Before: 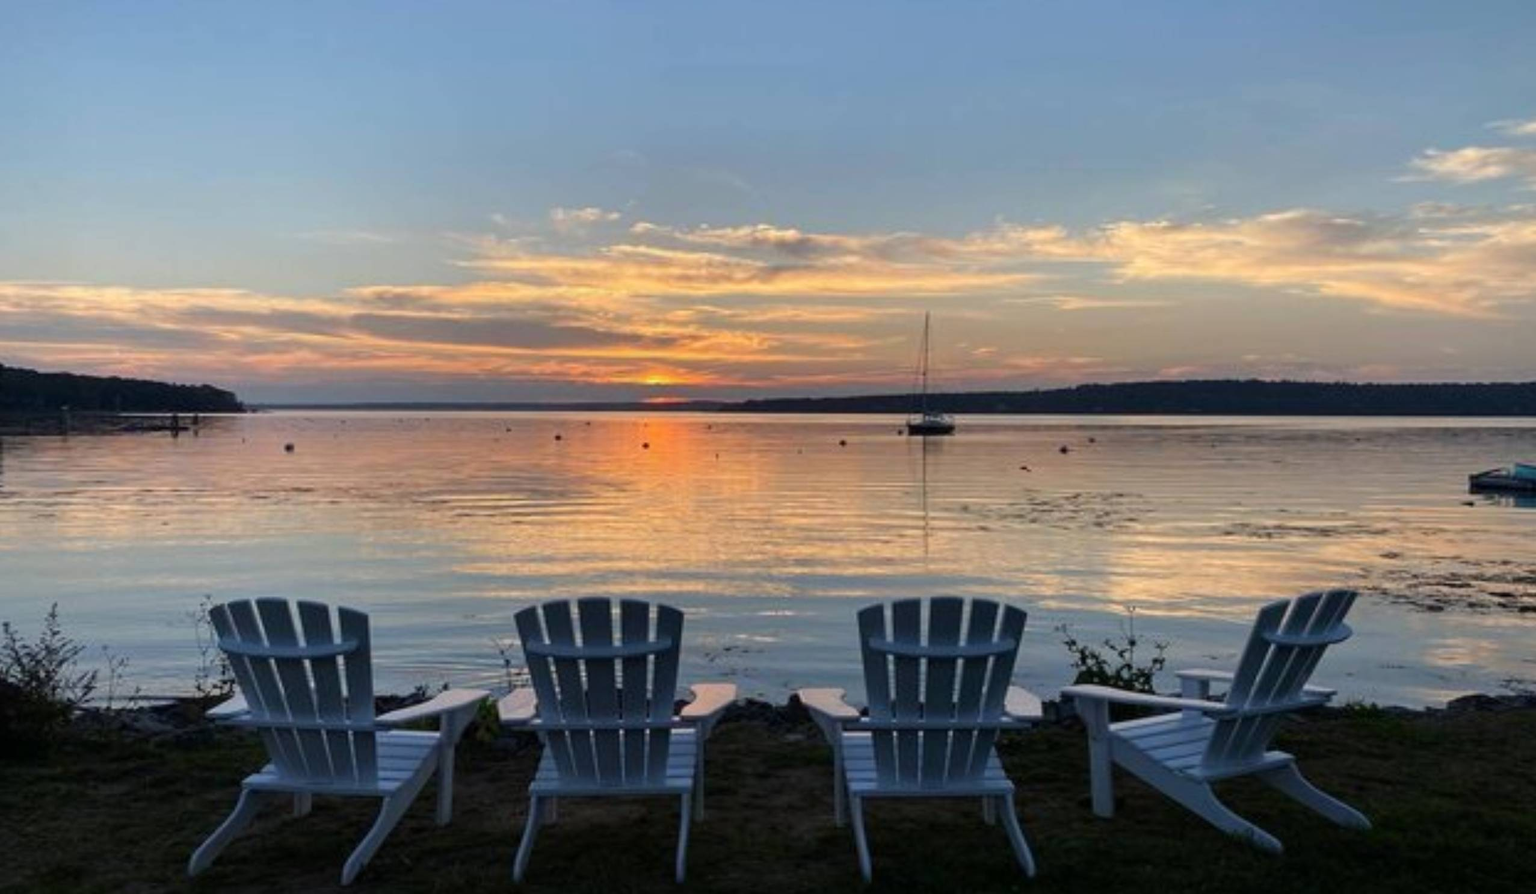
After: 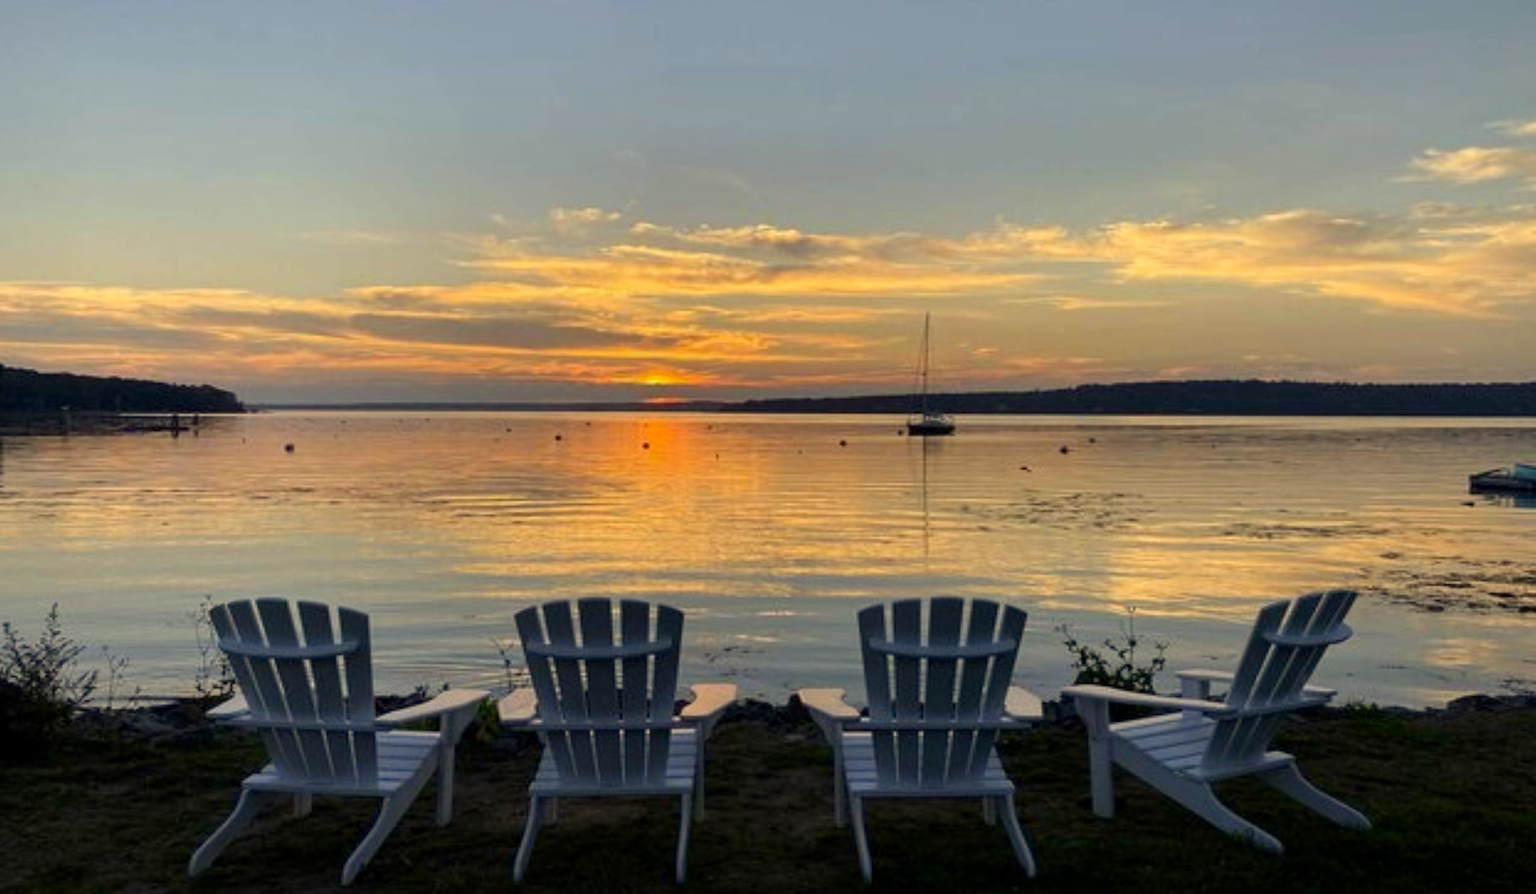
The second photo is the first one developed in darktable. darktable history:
color correction: highlights a* 2.47, highlights b* 23.23
exposure: black level correction 0.002, compensate exposure bias true, compensate highlight preservation false
